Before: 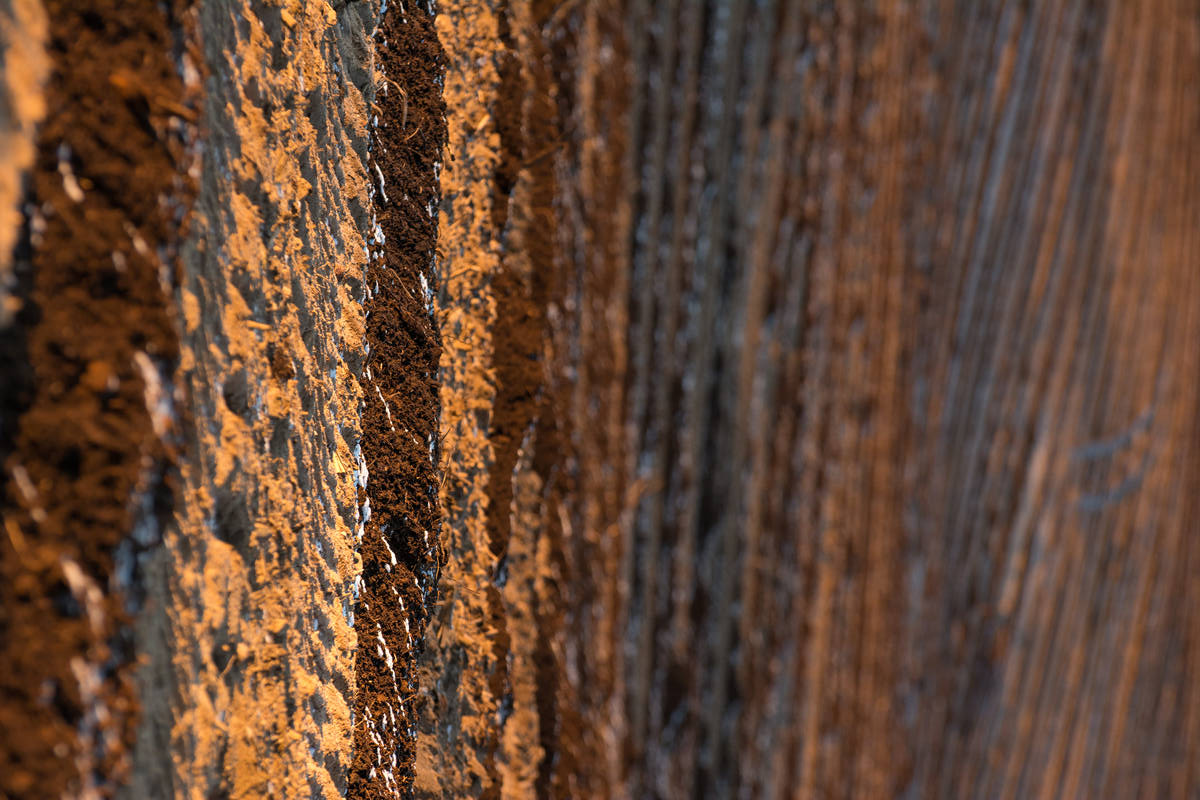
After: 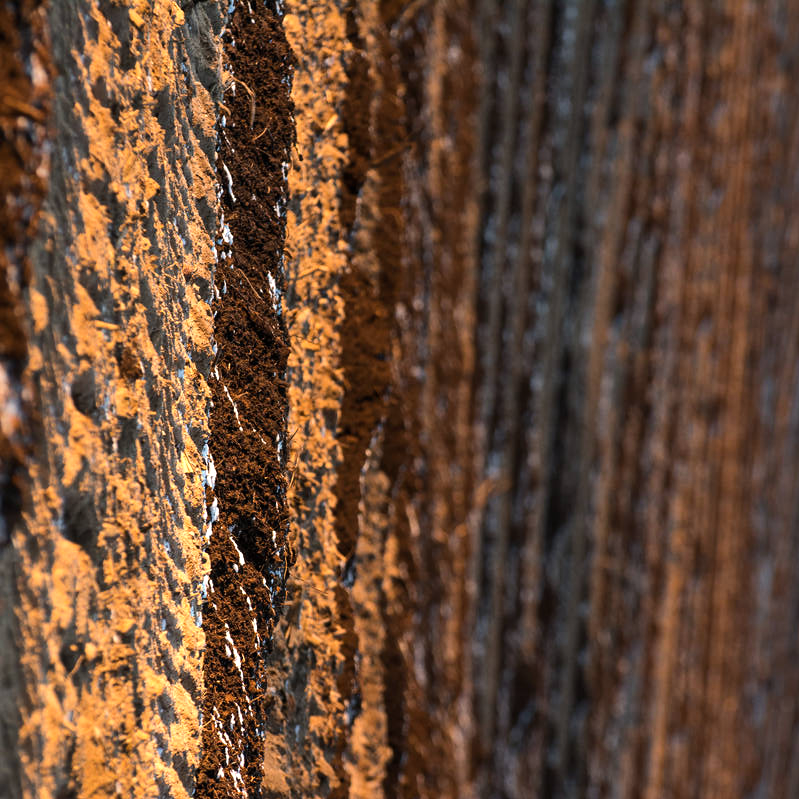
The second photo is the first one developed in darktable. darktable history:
crop and rotate: left 12.673%, right 20.66%
tone equalizer: -8 EV -0.417 EV, -7 EV -0.389 EV, -6 EV -0.333 EV, -5 EV -0.222 EV, -3 EV 0.222 EV, -2 EV 0.333 EV, -1 EV 0.389 EV, +0 EV 0.417 EV, edges refinement/feathering 500, mask exposure compensation -1.25 EV, preserve details no
